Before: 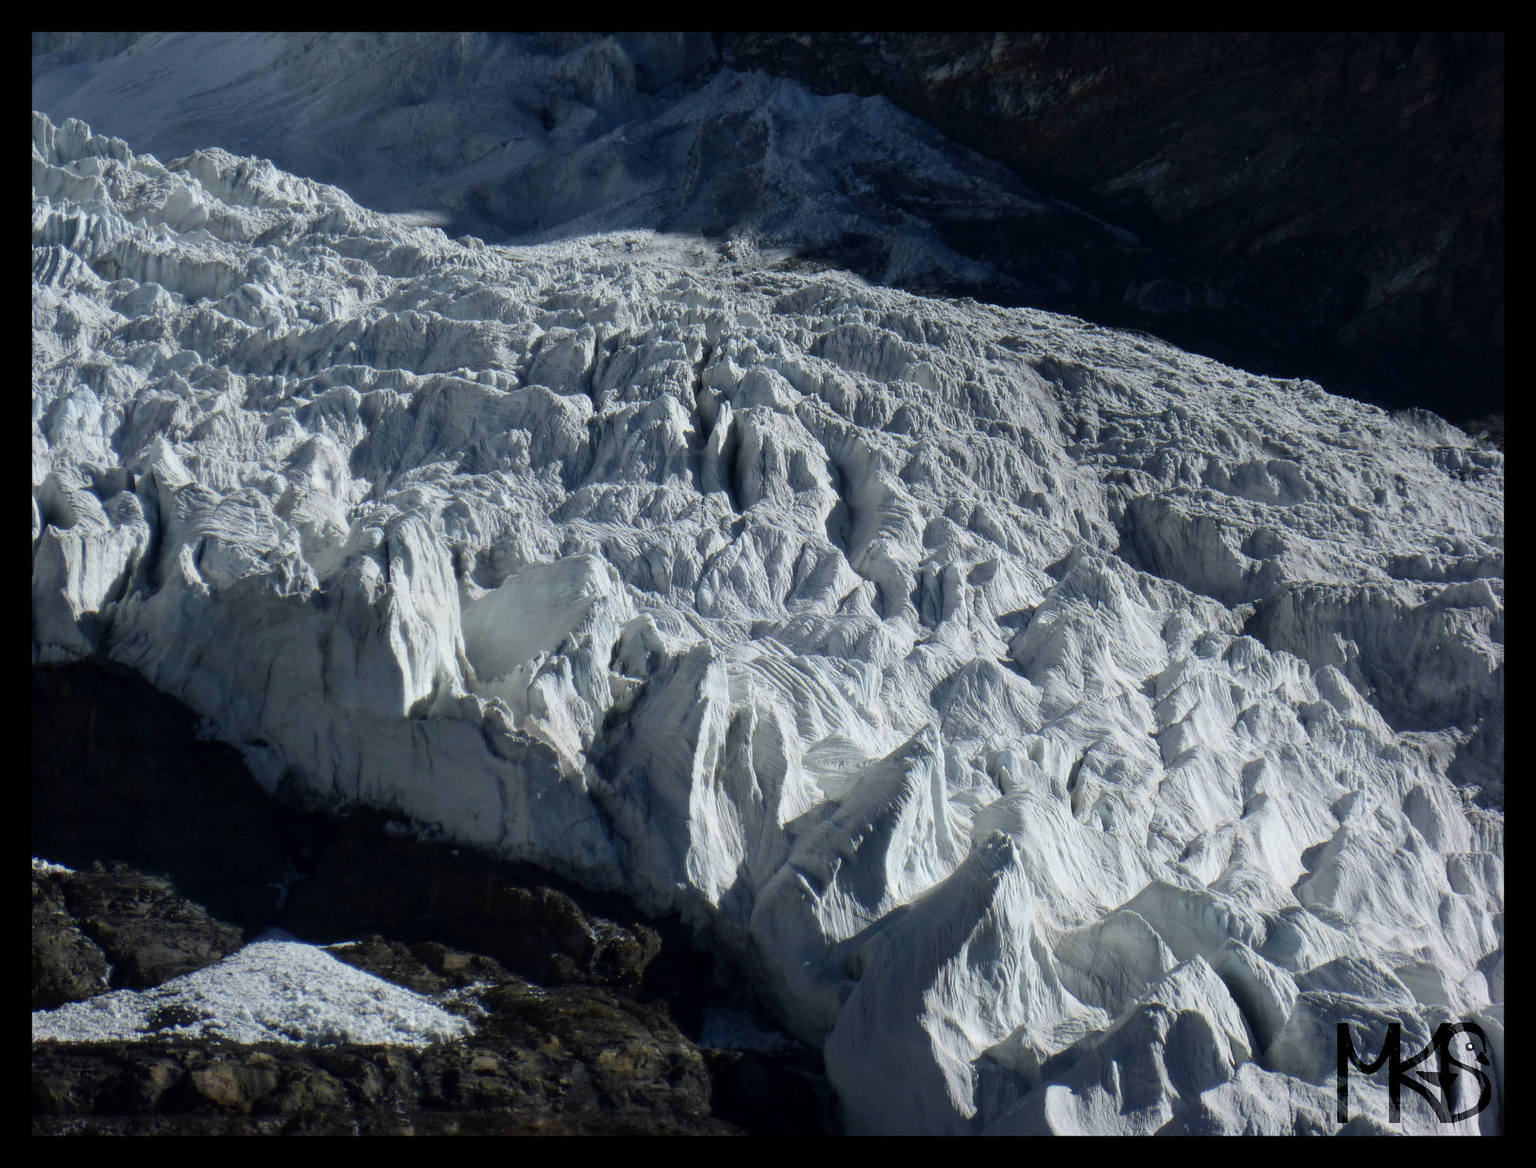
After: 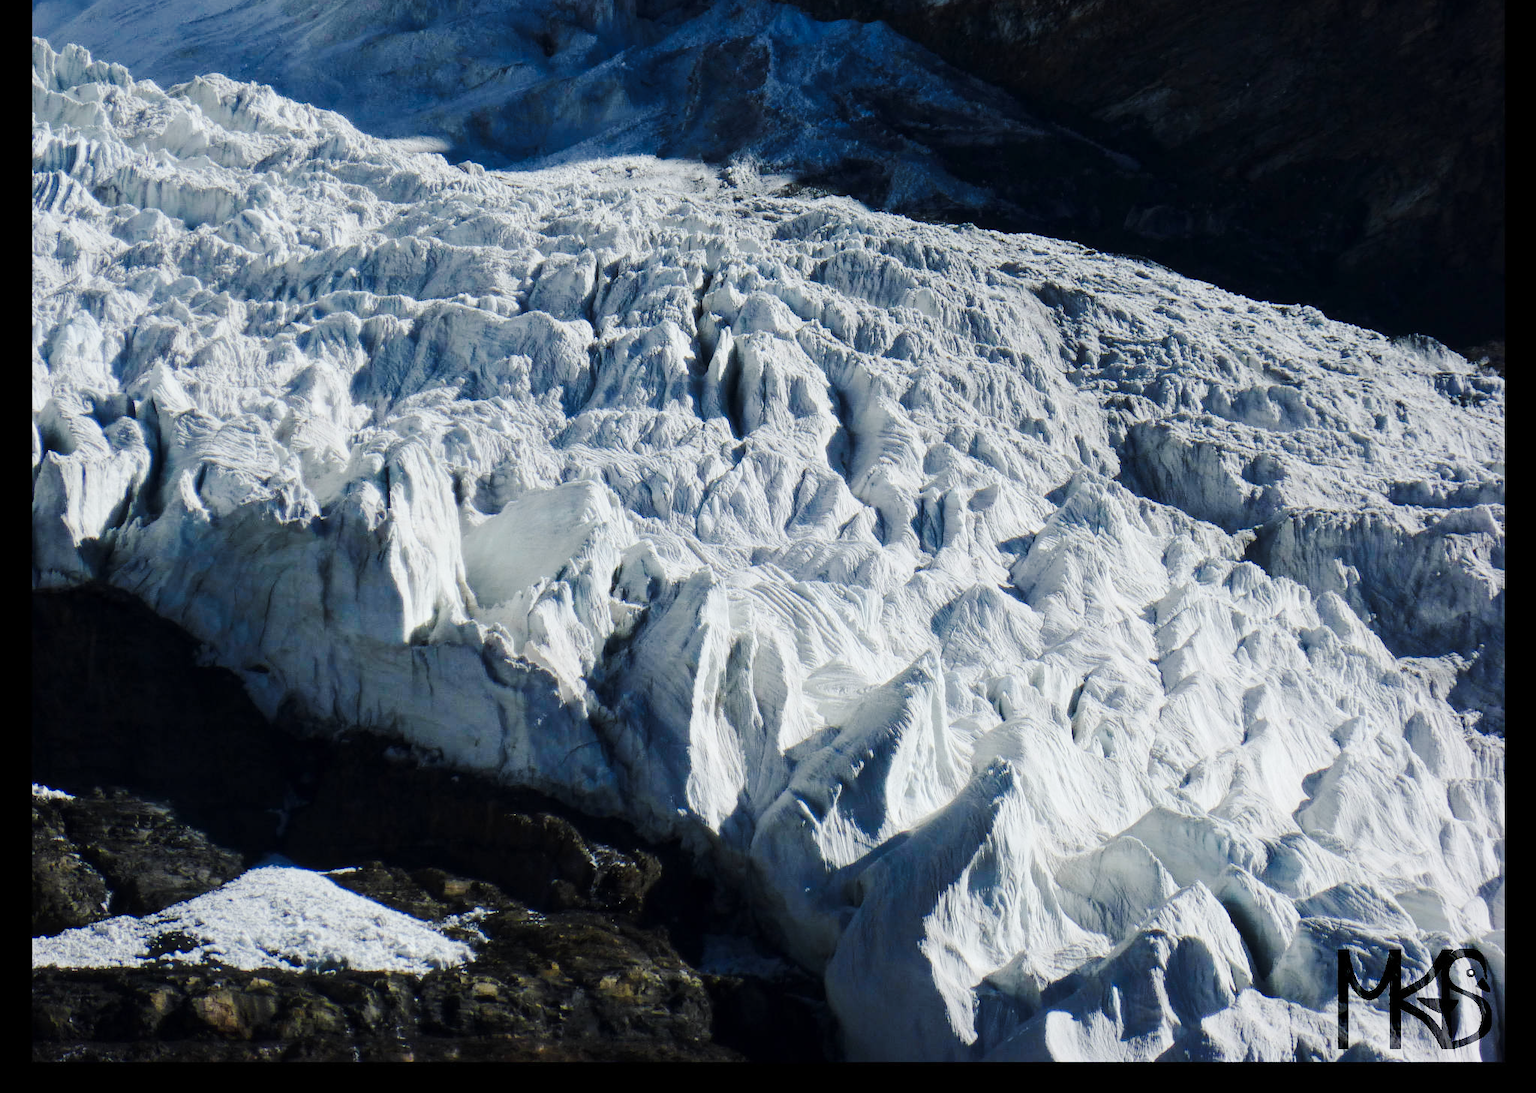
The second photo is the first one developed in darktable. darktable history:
crop and rotate: top 6.399%
tone curve: curves: ch0 [(0, 0) (0.21, 0.21) (0.43, 0.586) (0.65, 0.793) (1, 1)]; ch1 [(0, 0) (0.382, 0.447) (0.492, 0.484) (0.544, 0.547) (0.583, 0.578) (0.599, 0.595) (0.67, 0.673) (1, 1)]; ch2 [(0, 0) (0.411, 0.382) (0.492, 0.5) (0.531, 0.534) (0.56, 0.573) (0.599, 0.602) (0.696, 0.693) (1, 1)], preserve colors none
